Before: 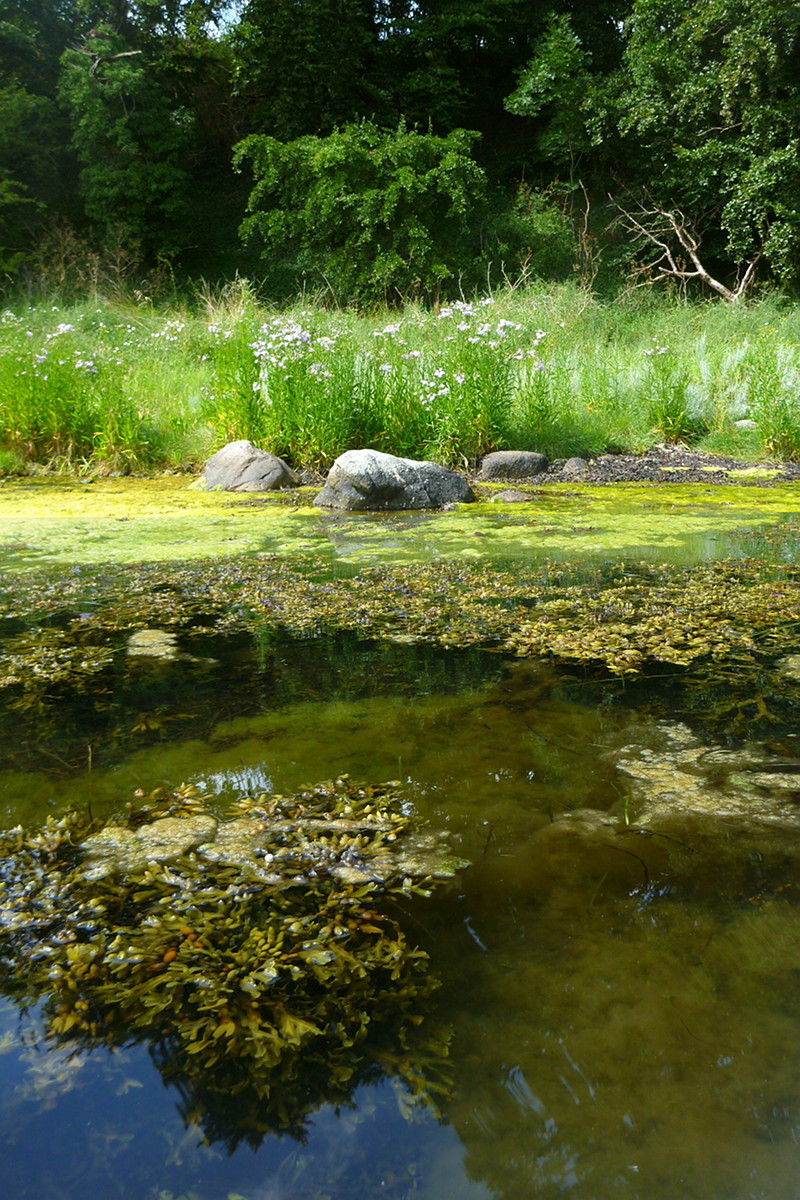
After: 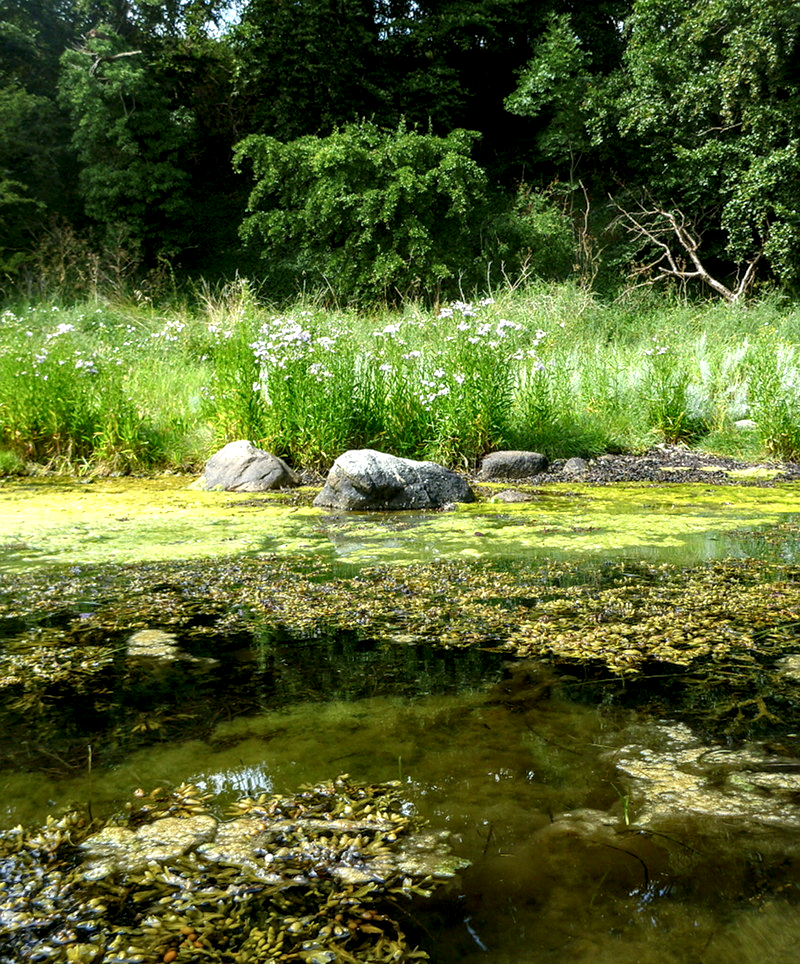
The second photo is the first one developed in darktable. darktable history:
crop: bottom 19.588%
local contrast: highlights 60%, shadows 64%, detail 160%
